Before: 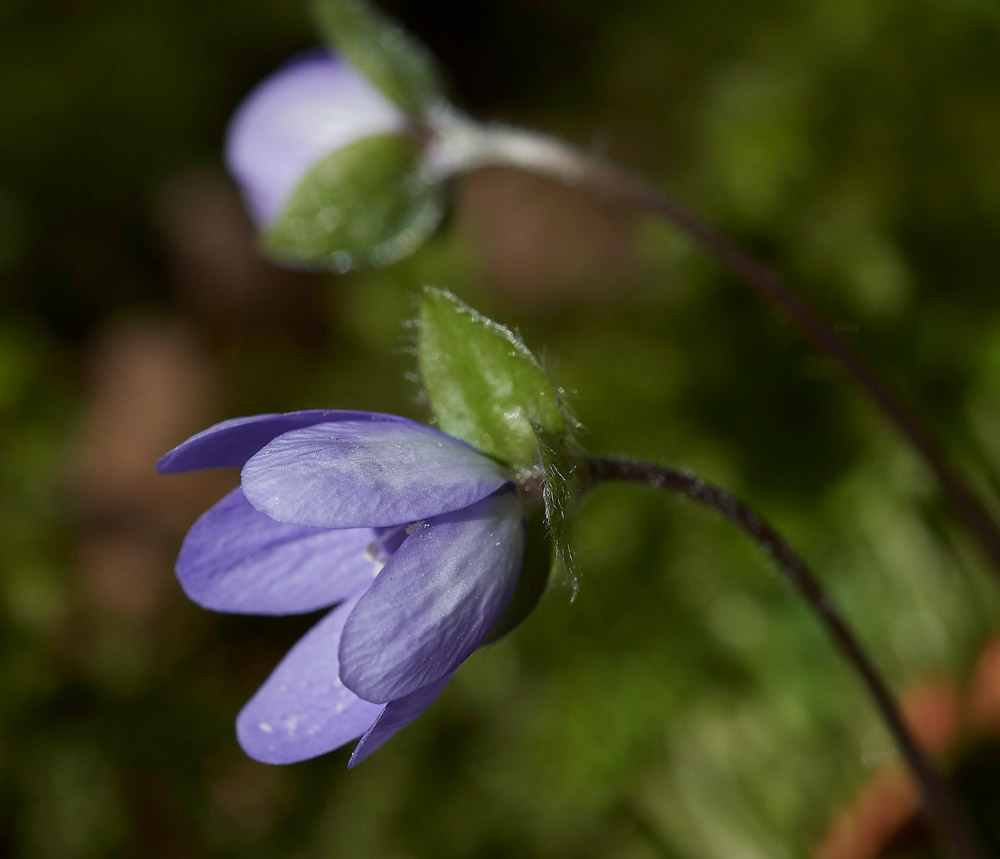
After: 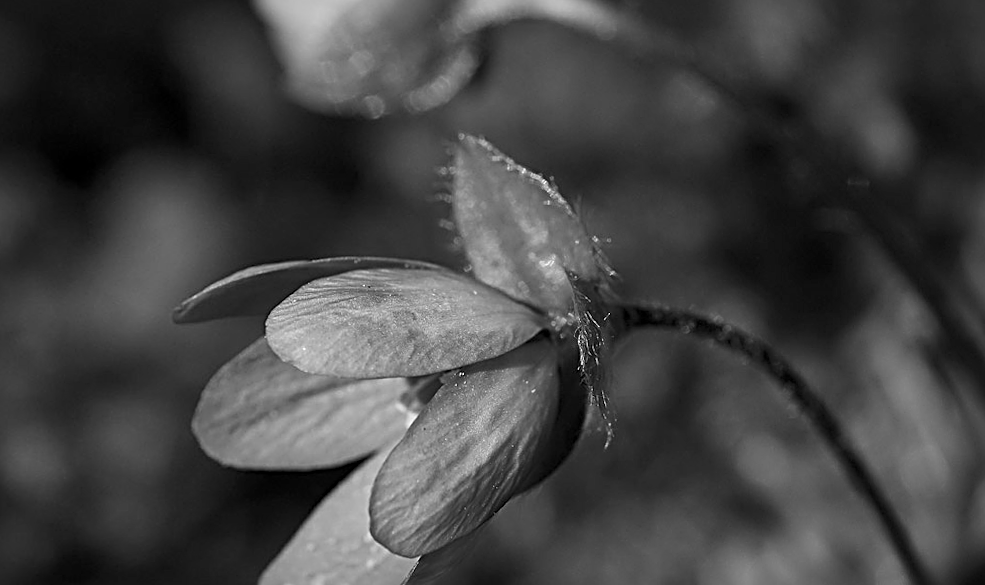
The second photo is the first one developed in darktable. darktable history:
crop: top 13.819%, bottom 11.169%
sharpen: radius 2.817, amount 0.715
local contrast: mode bilateral grid, contrast 20, coarseness 50, detail 132%, midtone range 0.2
monochrome: a 1.94, b -0.638
rotate and perspective: rotation -0.013°, lens shift (vertical) -0.027, lens shift (horizontal) 0.178, crop left 0.016, crop right 0.989, crop top 0.082, crop bottom 0.918
